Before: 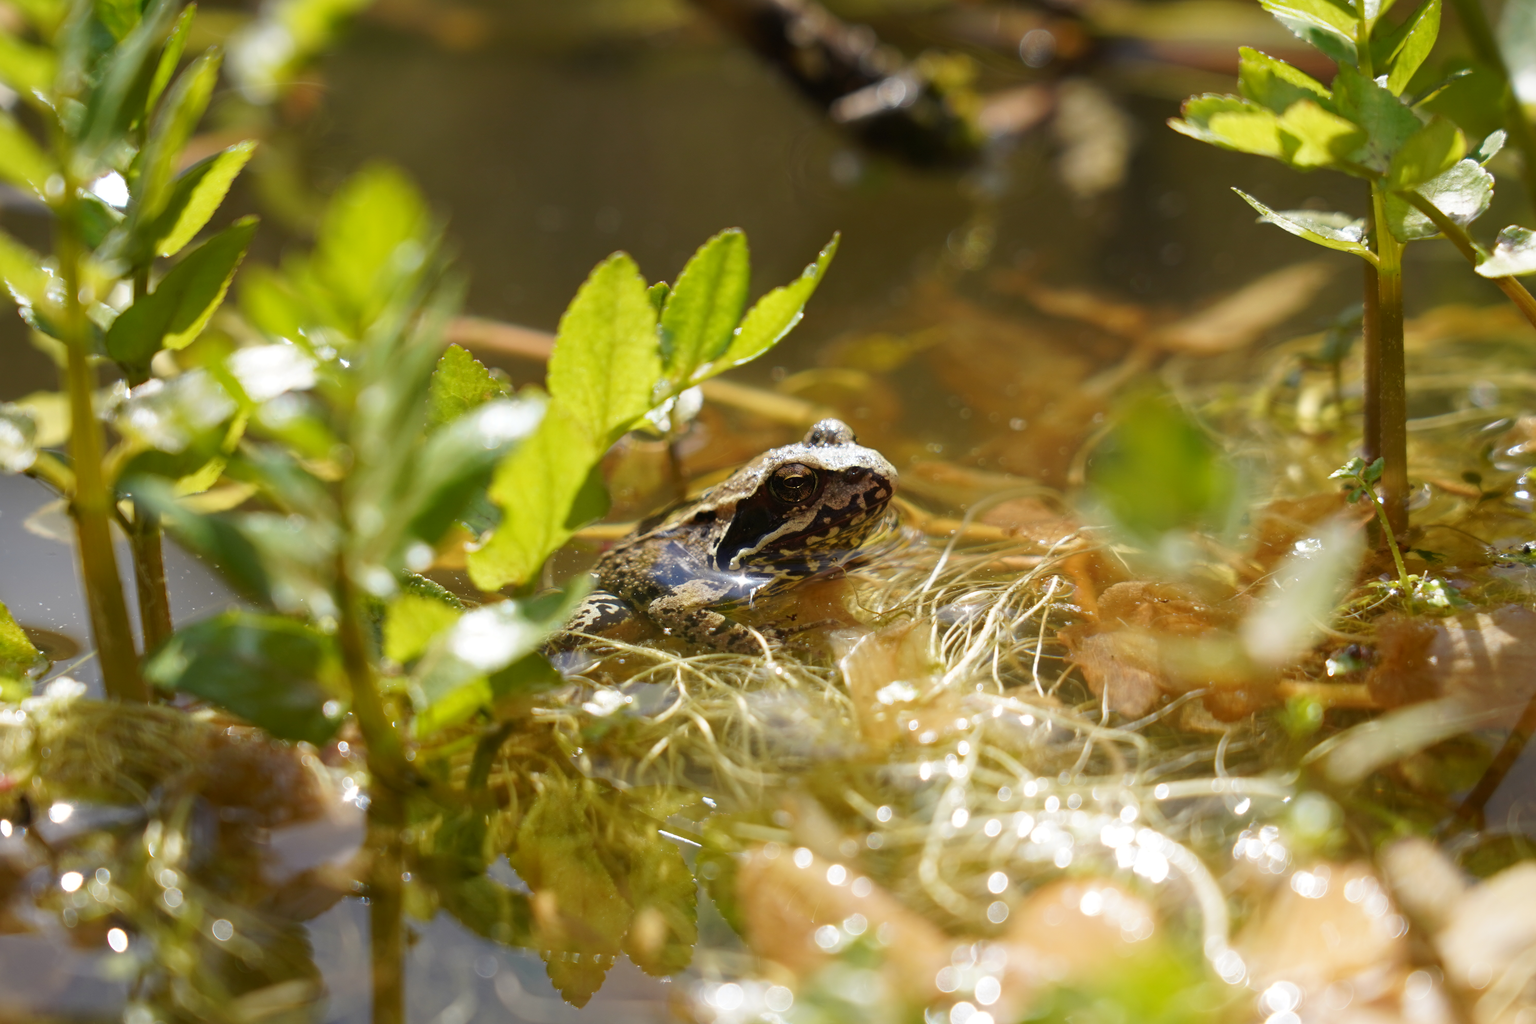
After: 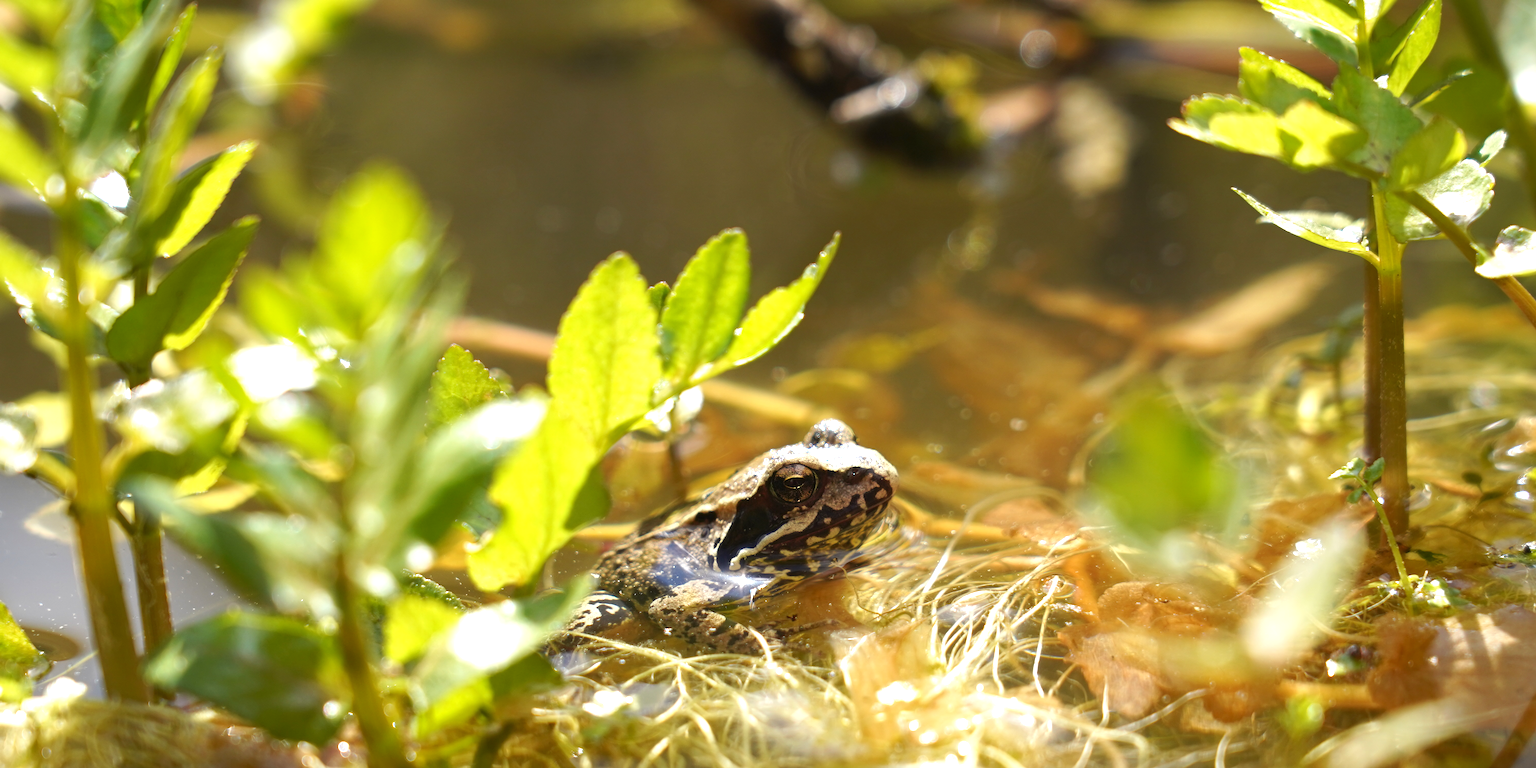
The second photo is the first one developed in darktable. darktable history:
exposure: black level correction 0, exposure 0.7 EV, compensate exposure bias true, compensate highlight preservation false
crop: bottom 24.988%
